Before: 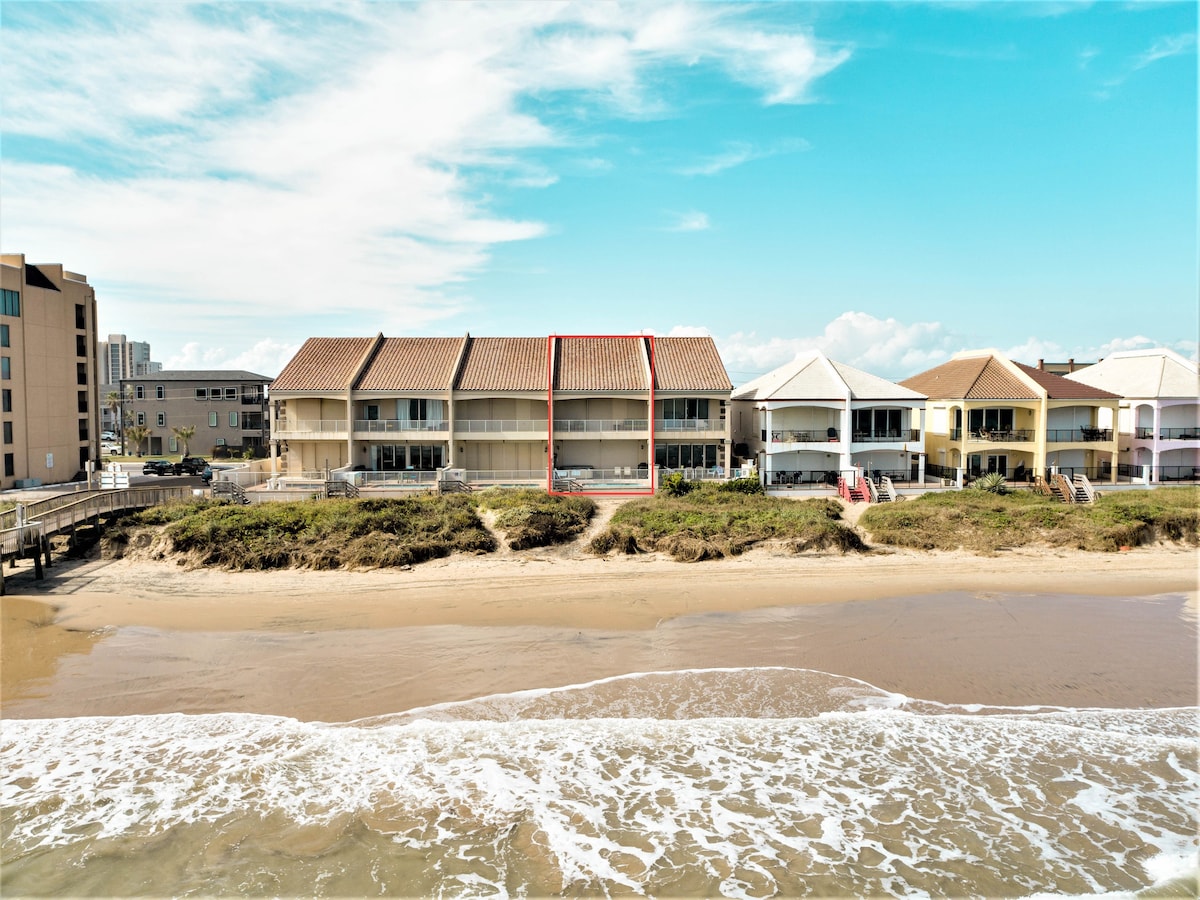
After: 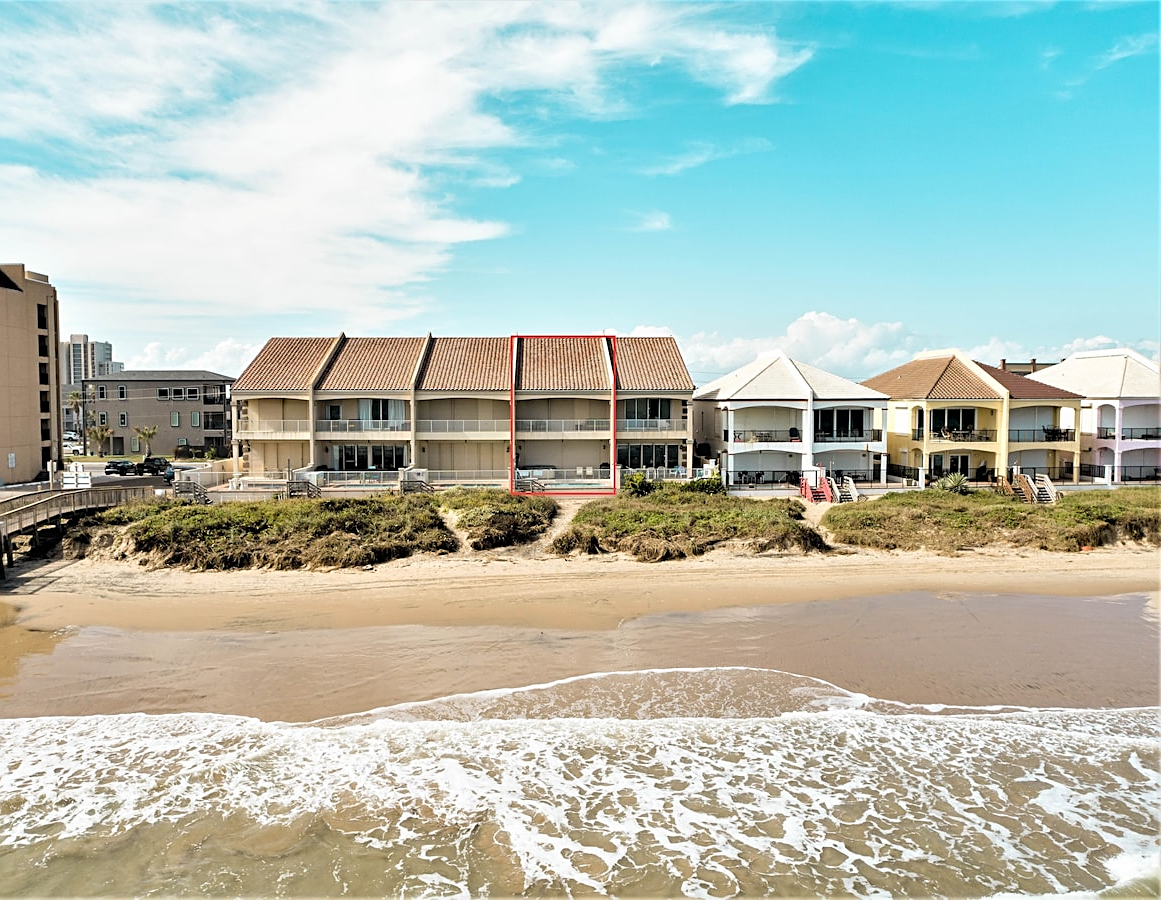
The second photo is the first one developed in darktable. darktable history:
sharpen: on, module defaults
crop and rotate: left 3.23%
